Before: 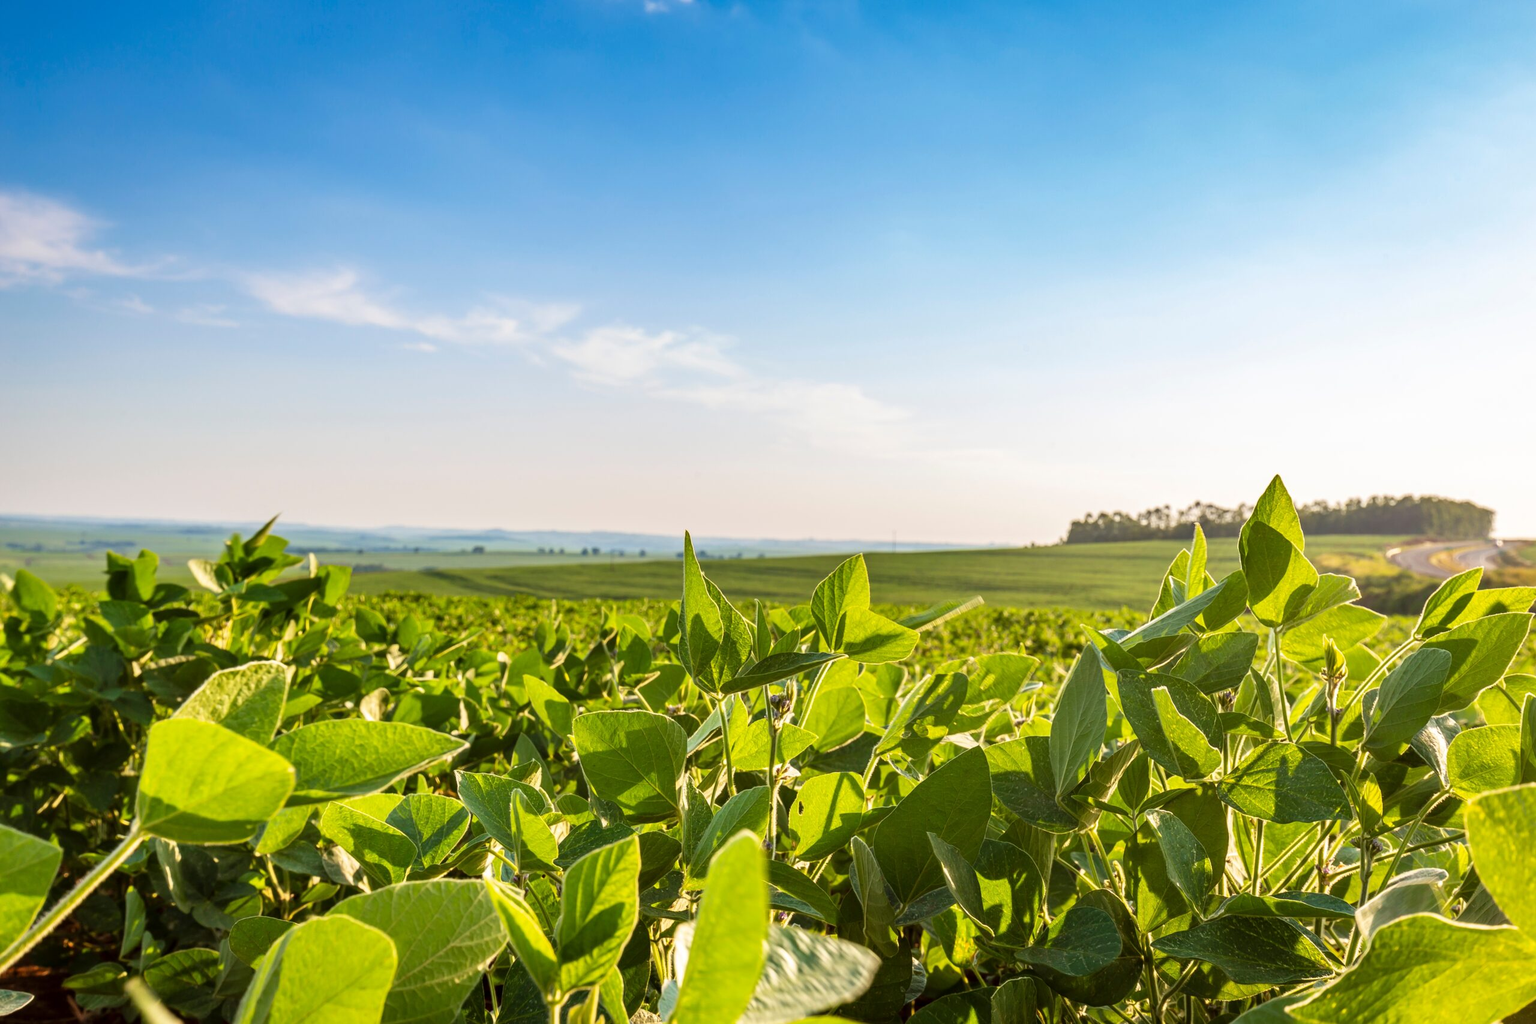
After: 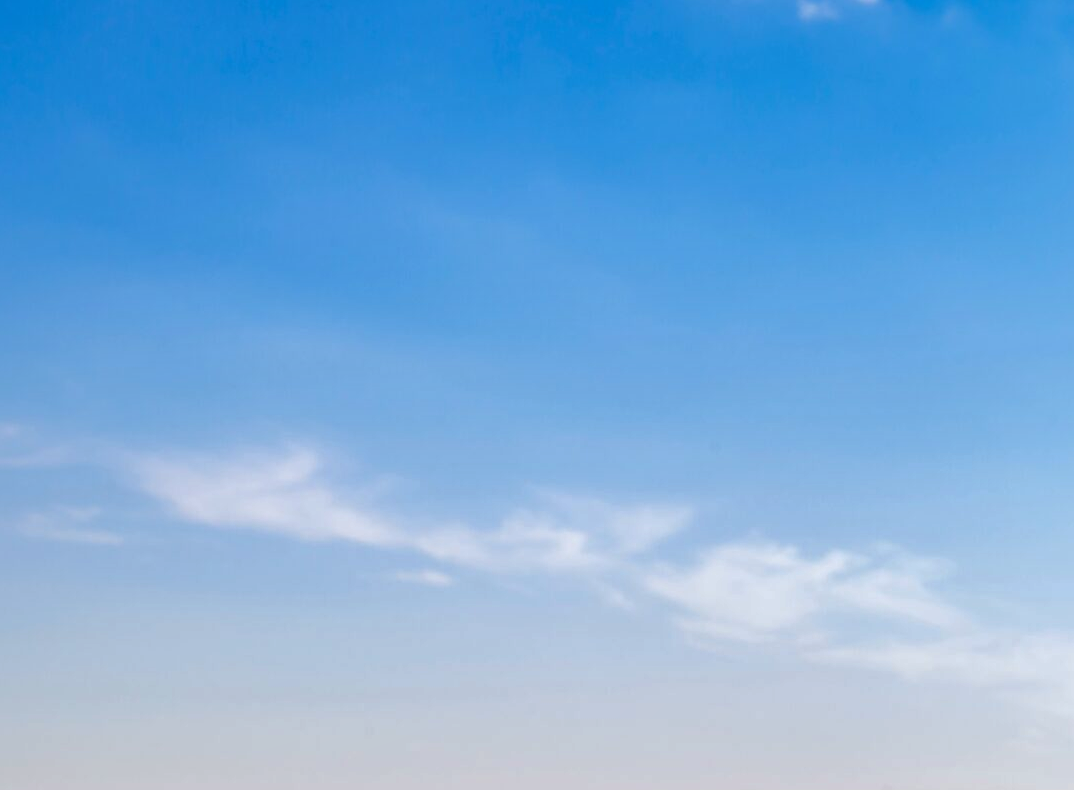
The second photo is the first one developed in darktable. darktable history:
white balance: red 0.967, blue 1.049
shadows and highlights: on, module defaults
crop and rotate: left 10.817%, top 0.062%, right 47.194%, bottom 53.626%
